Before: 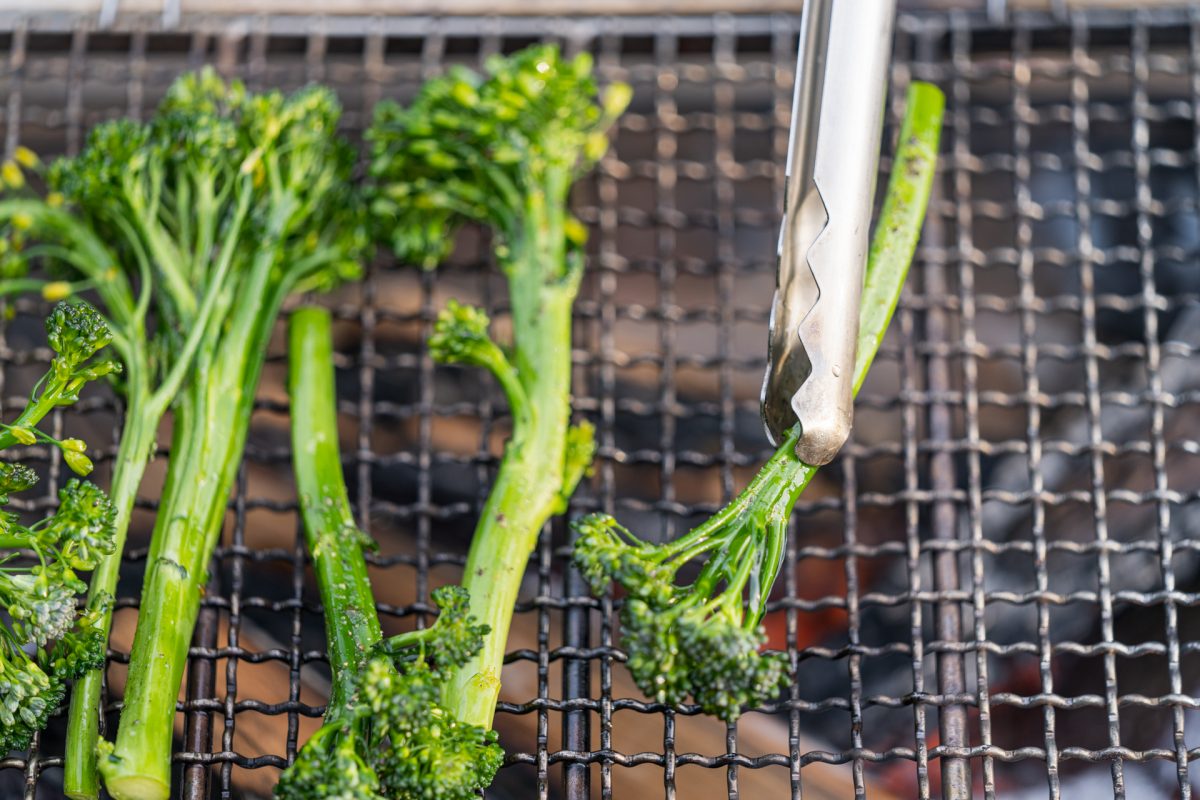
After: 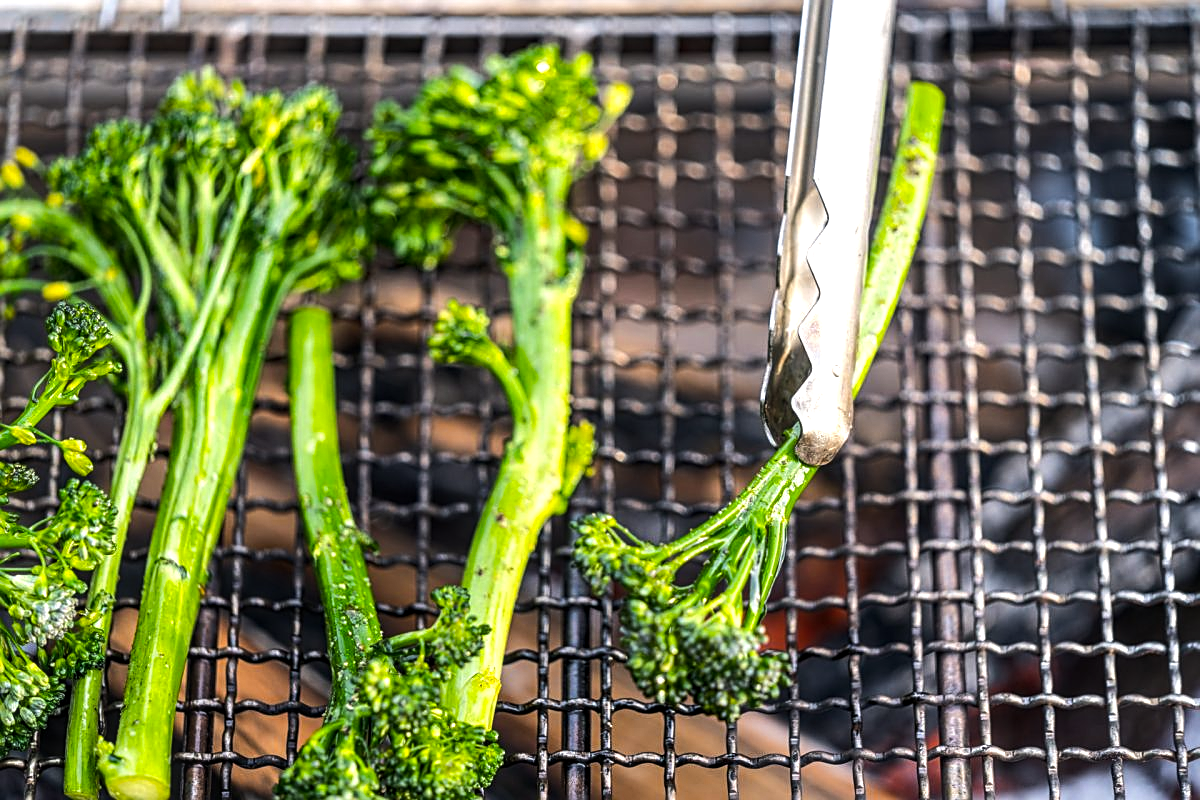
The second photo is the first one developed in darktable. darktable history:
color balance rgb: perceptual saturation grading › global saturation 19.391%, perceptual brilliance grading › highlights 17.616%, perceptual brilliance grading › mid-tones 32.303%, perceptual brilliance grading › shadows -31.327%
local contrast: on, module defaults
sharpen: on, module defaults
